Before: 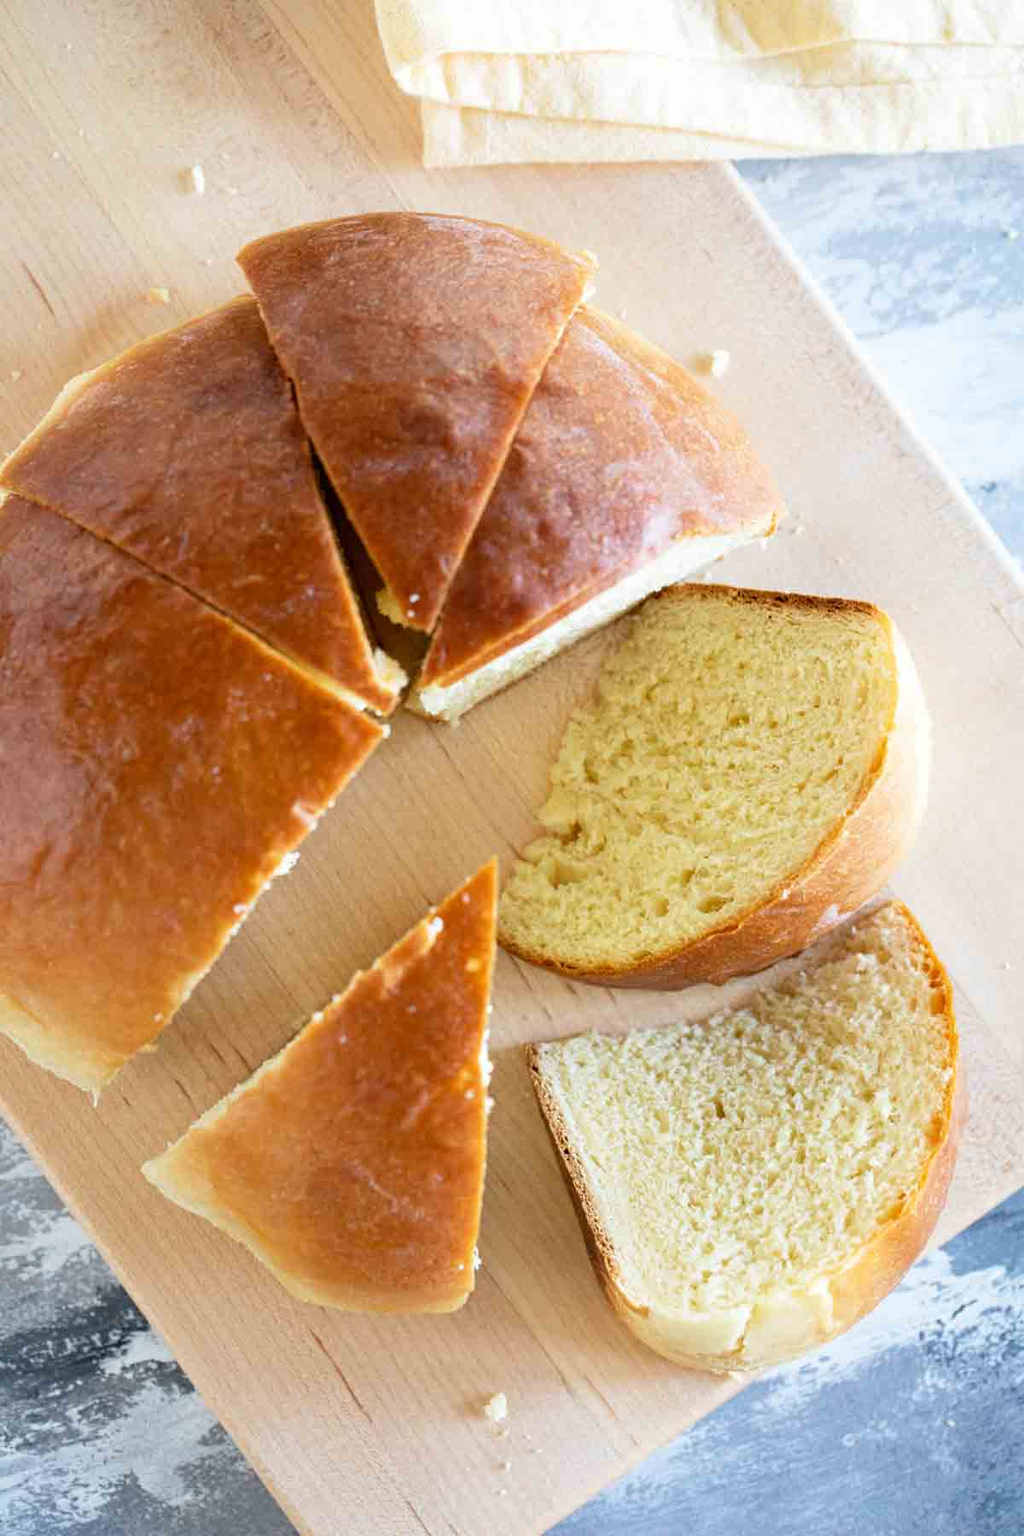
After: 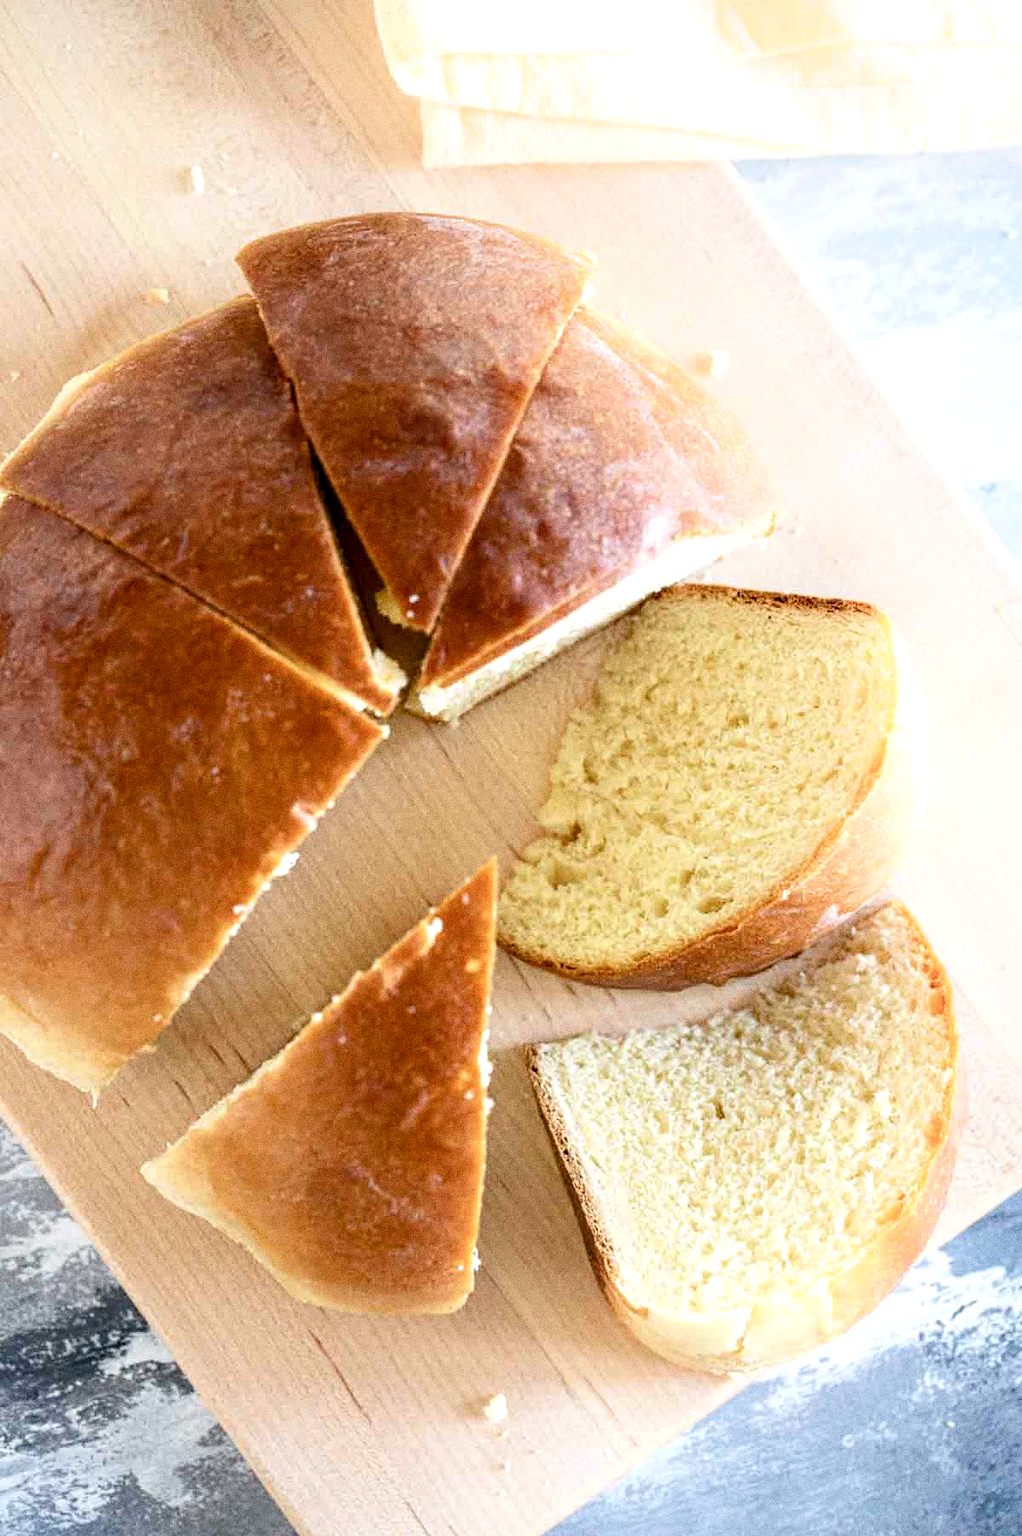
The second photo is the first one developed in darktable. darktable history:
grain: coarseness 0.09 ISO, strength 40%
color balance rgb: shadows lift › chroma 1%, shadows lift › hue 28.8°, power › hue 60°, highlights gain › chroma 1%, highlights gain › hue 60°, global offset › luminance 0.25%, perceptual saturation grading › highlights -20%, perceptual saturation grading › shadows 20%, perceptual brilliance grading › highlights 5%, perceptual brilliance grading › shadows -10%, global vibrance 19.67%
local contrast: detail 130%
shadows and highlights: shadows -23.08, highlights 46.15, soften with gaussian
crop and rotate: left 0.126%
